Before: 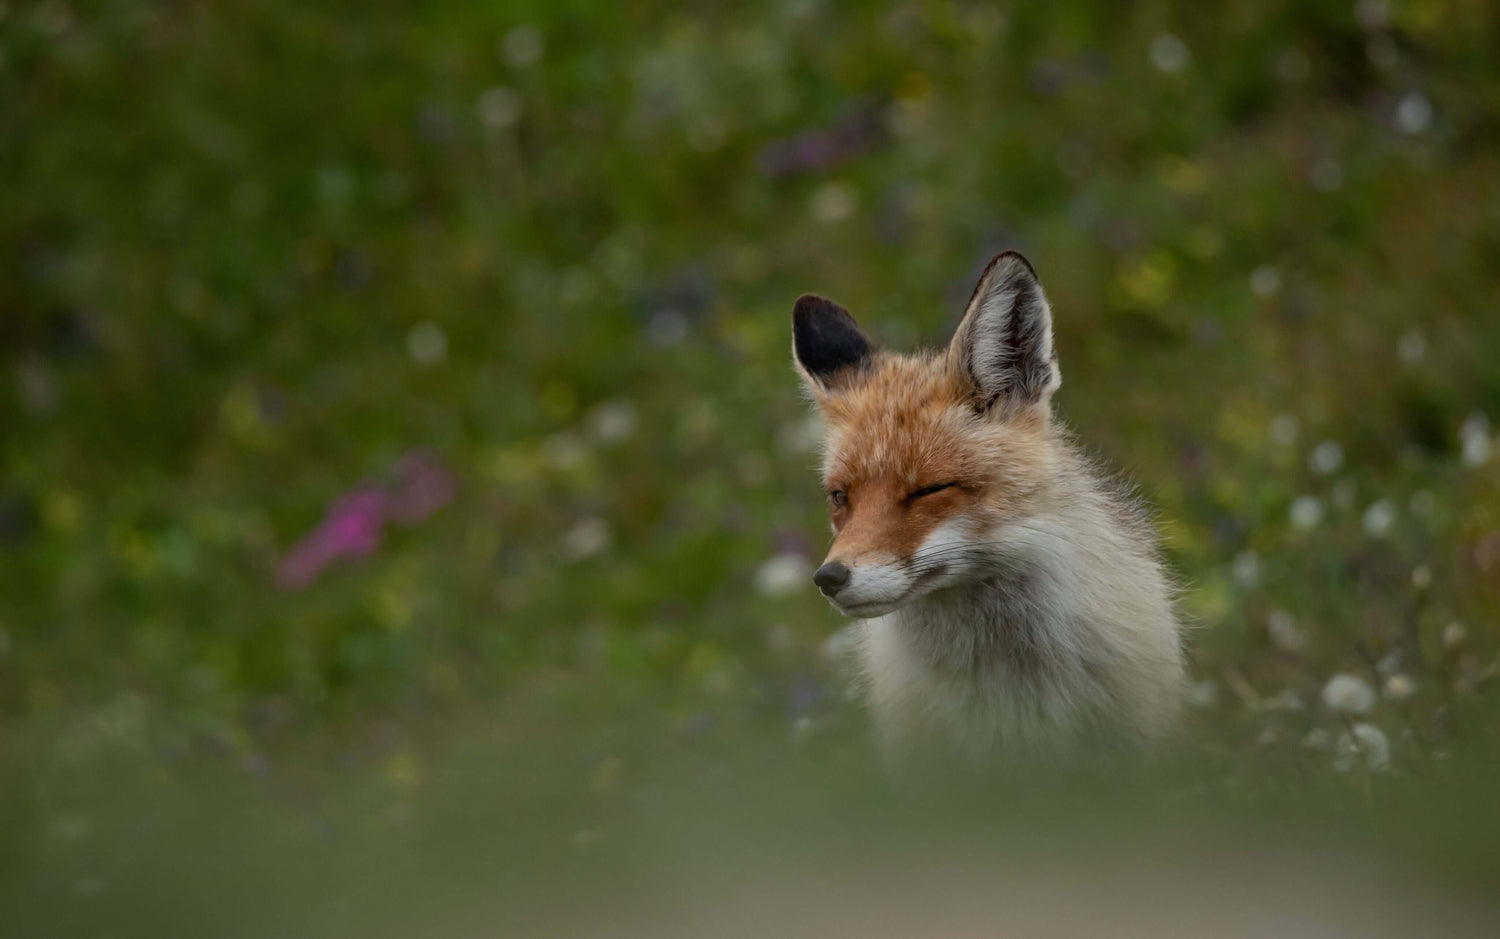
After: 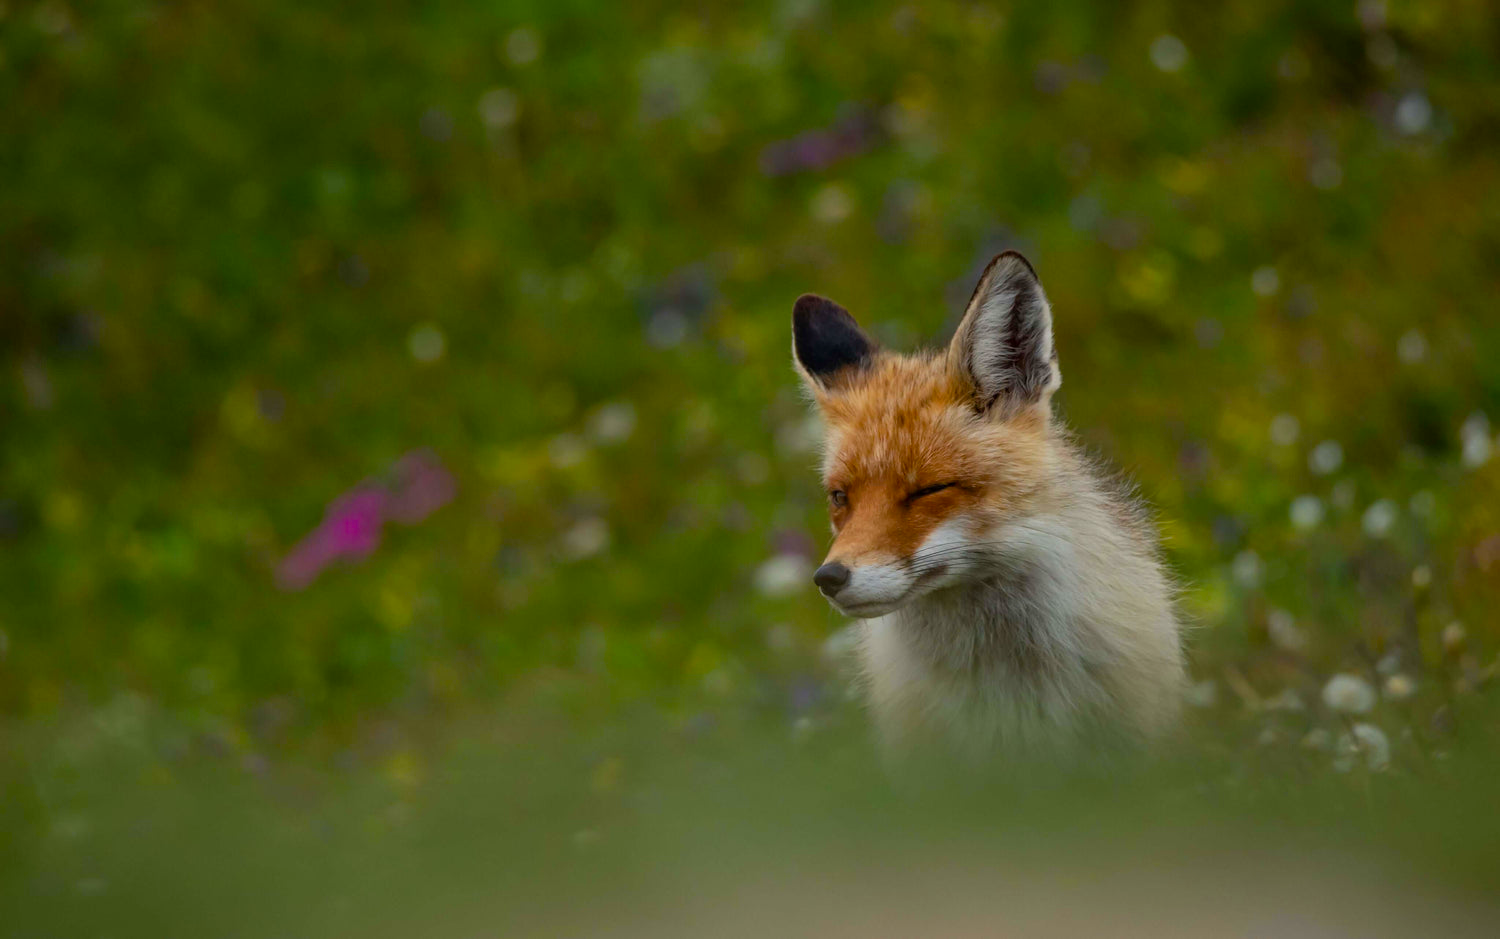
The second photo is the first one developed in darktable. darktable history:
velvia: strength 31.37%, mid-tones bias 0.202
